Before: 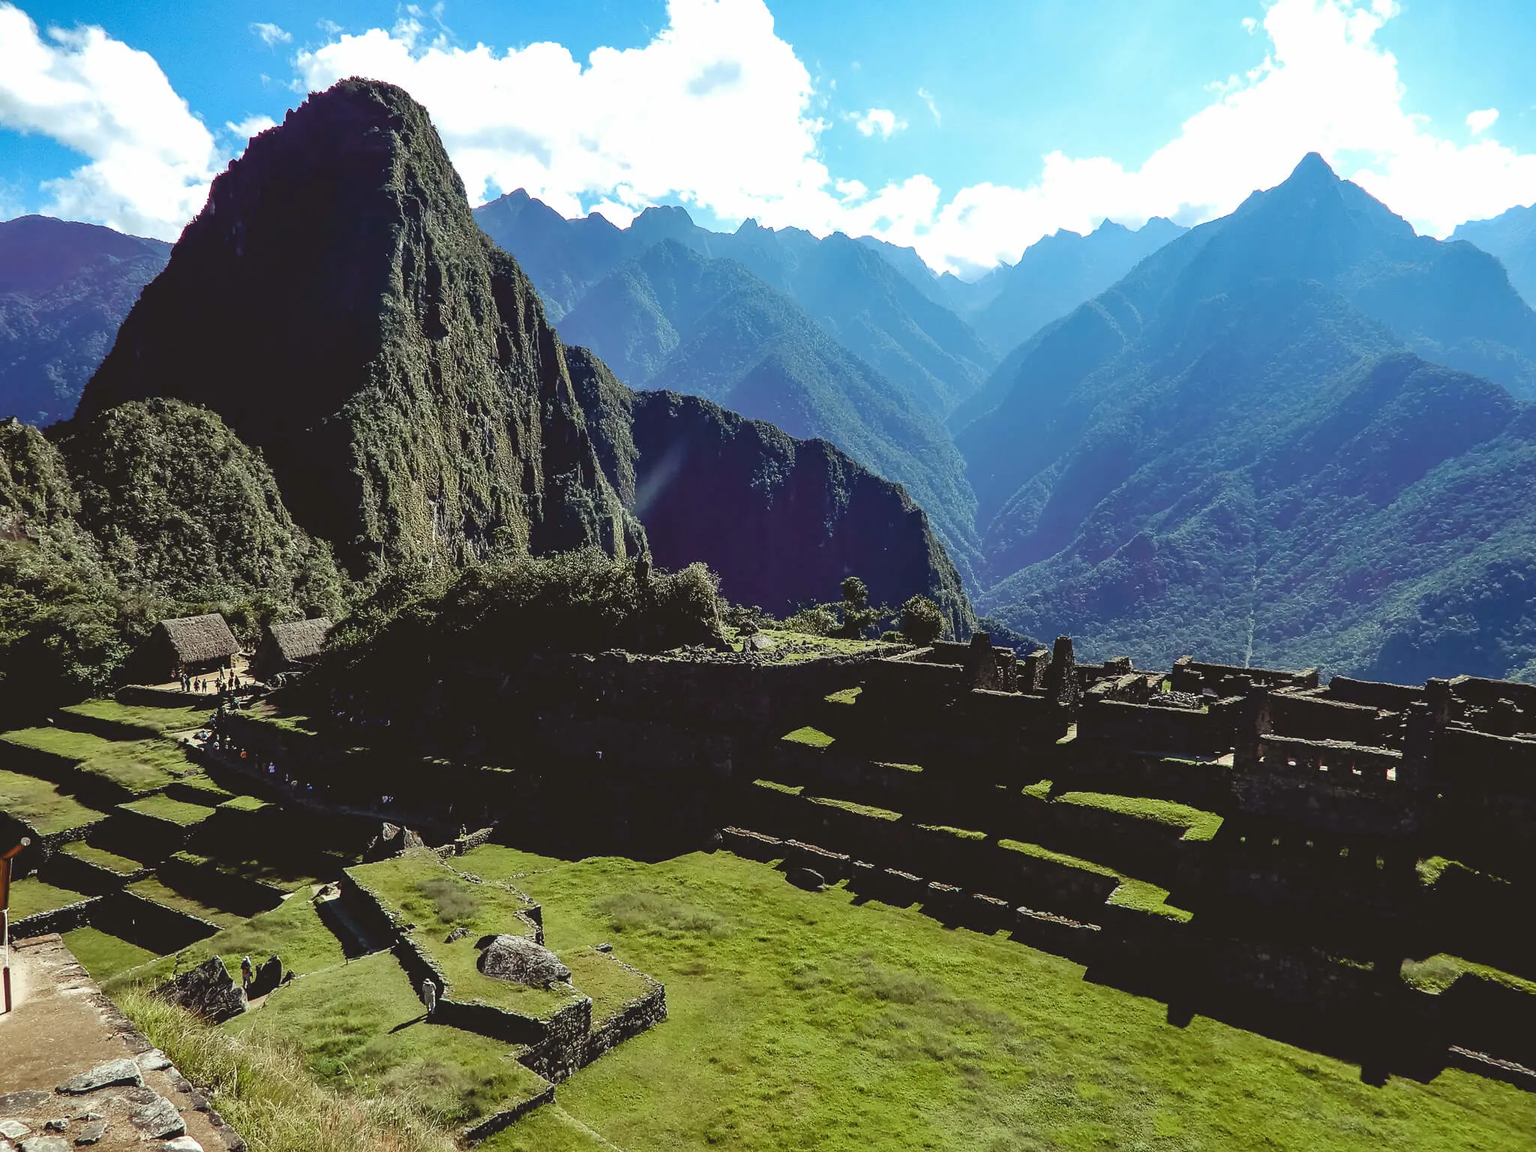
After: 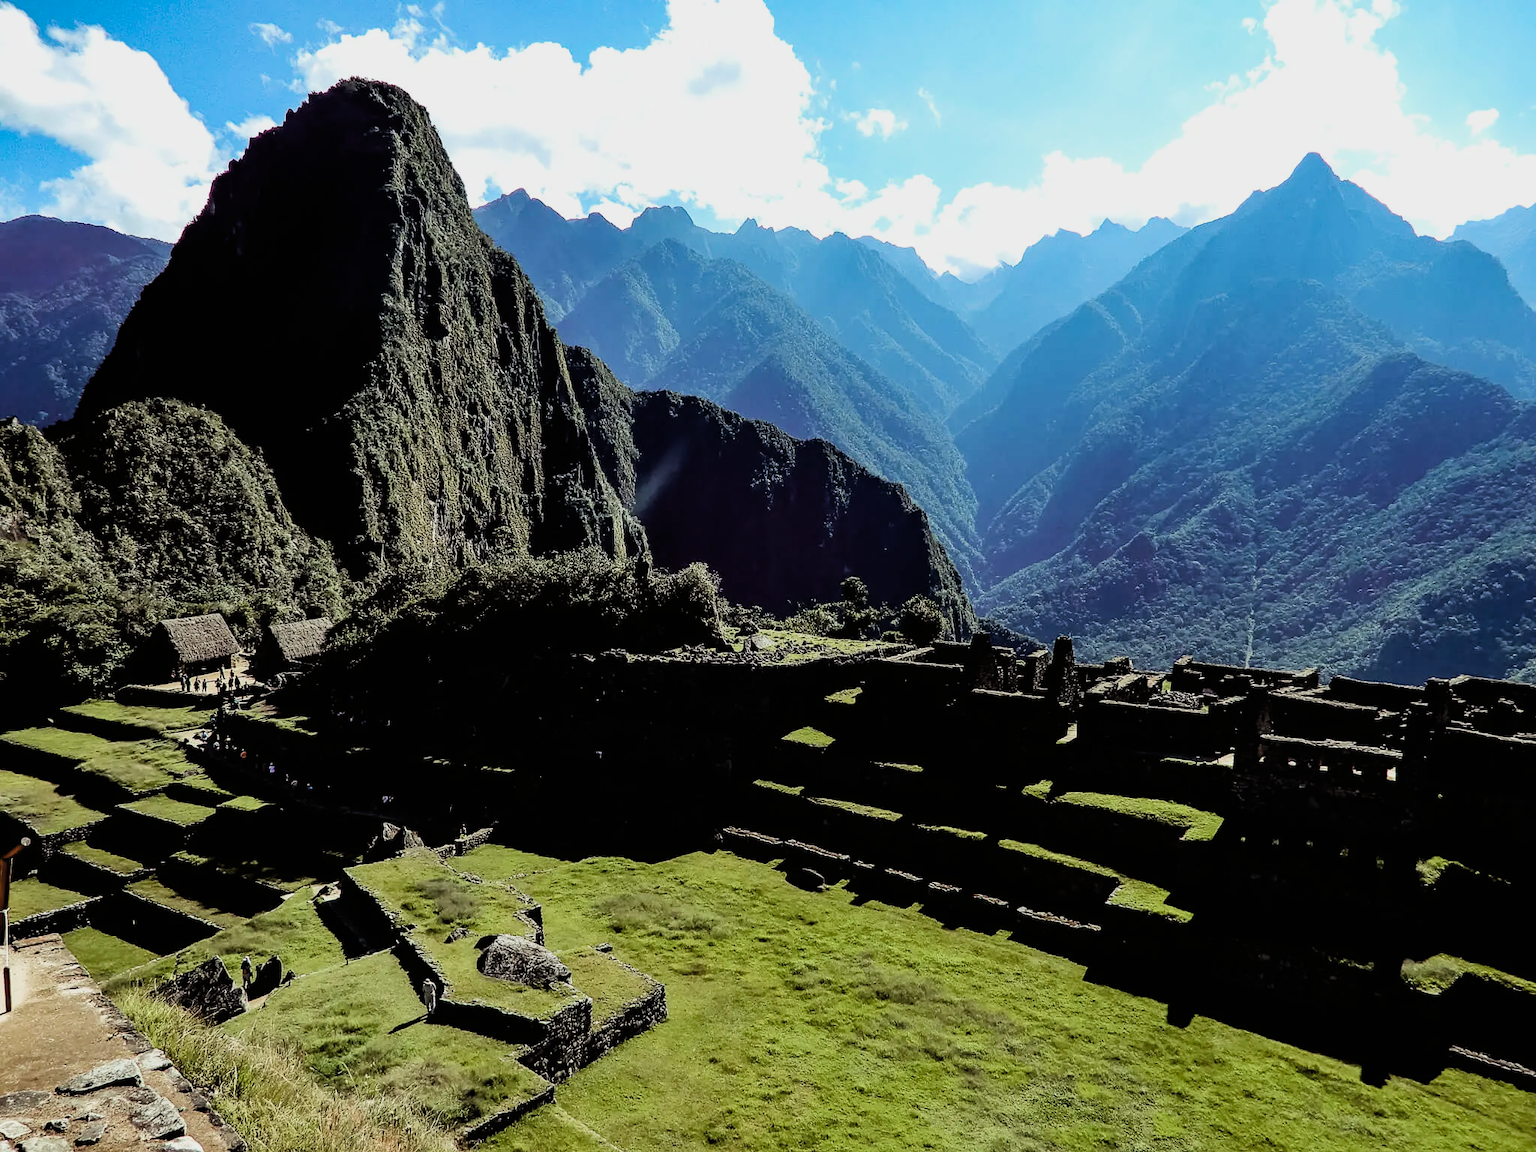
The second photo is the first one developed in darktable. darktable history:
haze removal: compatibility mode true, adaptive false
filmic rgb: black relative exposure -5 EV, white relative exposure 3.5 EV, hardness 3.19, contrast 1.4, highlights saturation mix -30%
